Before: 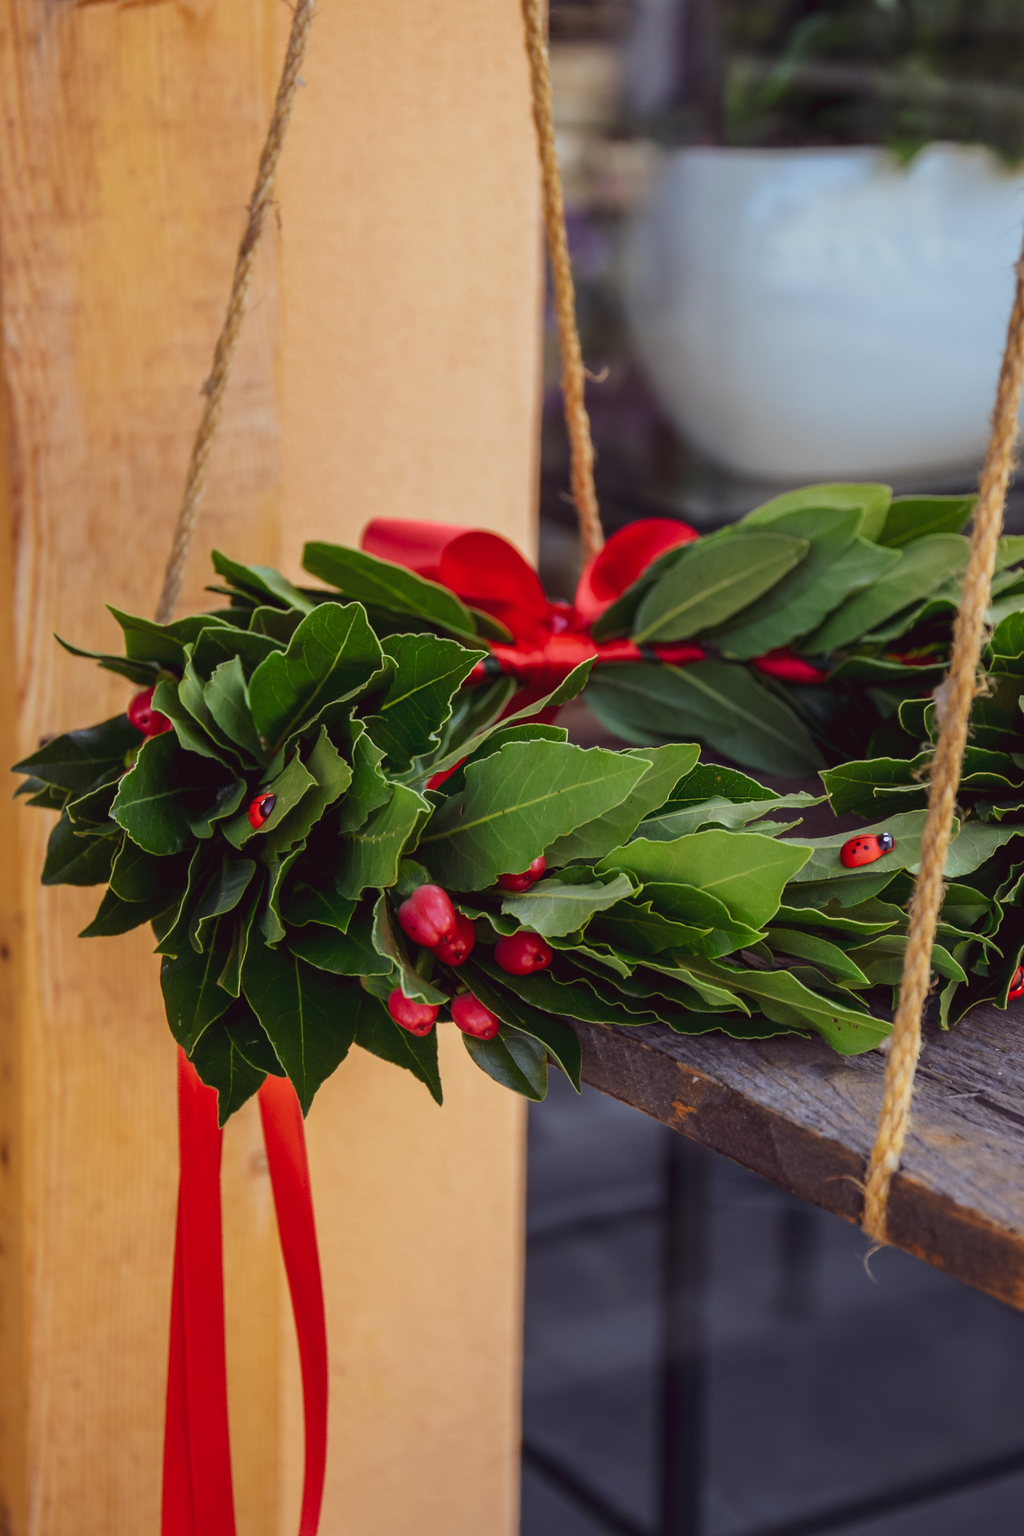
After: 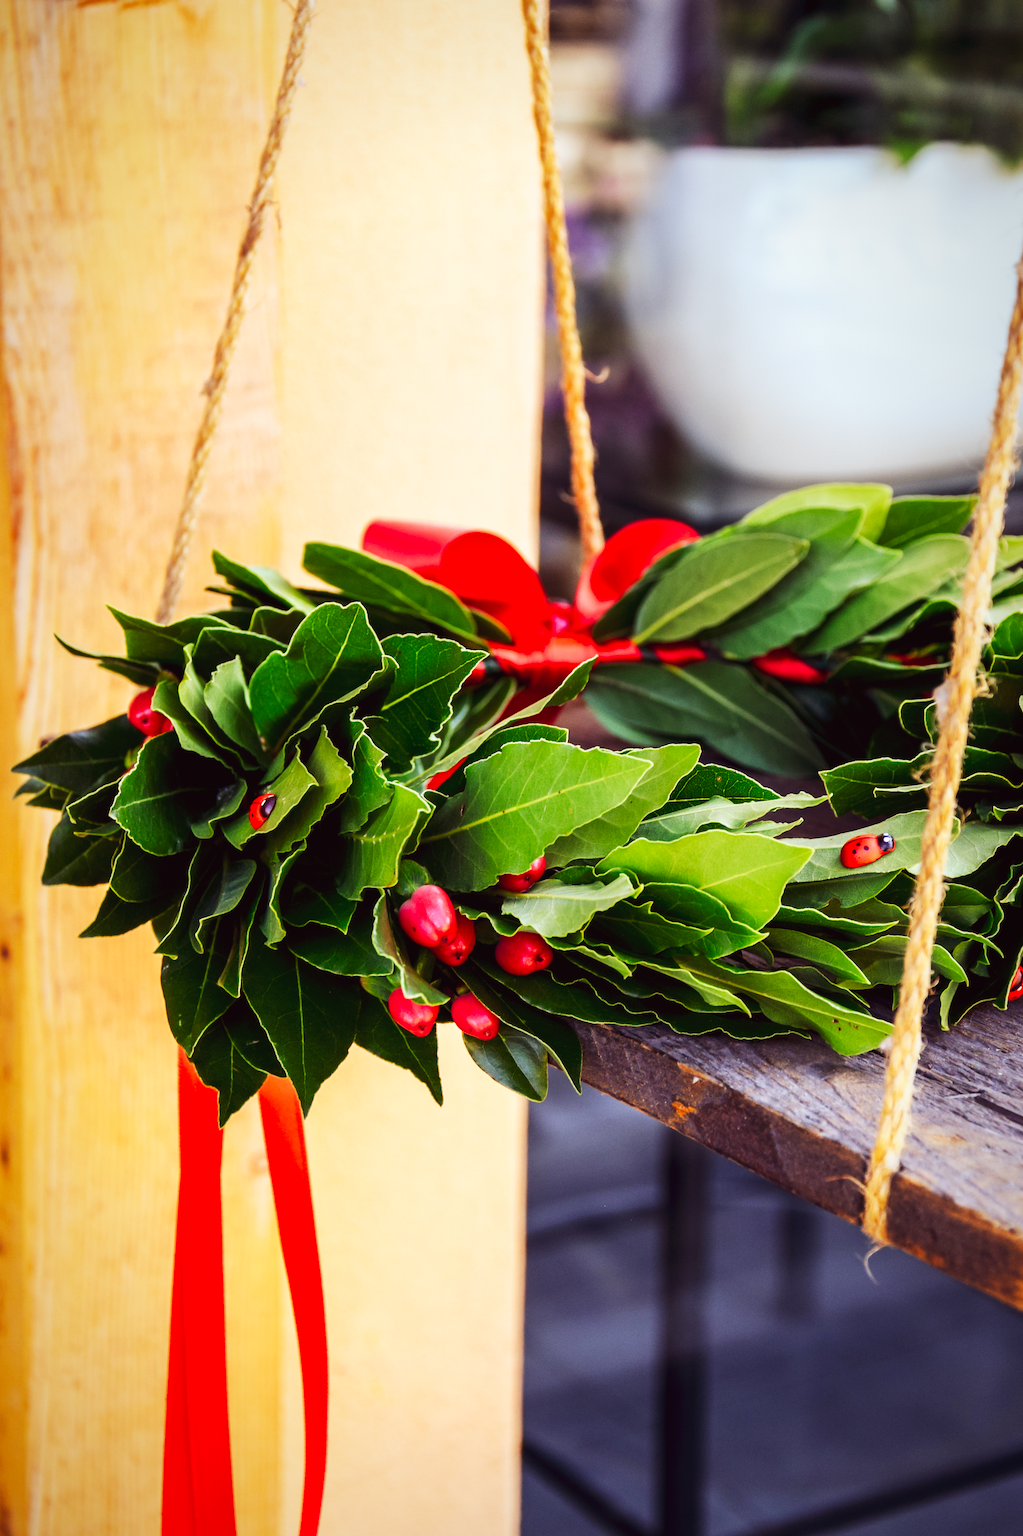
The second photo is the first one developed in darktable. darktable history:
vignetting: fall-off start 80.87%, fall-off radius 61.59%, brightness -0.384, saturation 0.007, center (0, 0.007), automatic ratio true, width/height ratio 1.418
base curve: curves: ch0 [(0, 0) (0.007, 0.004) (0.027, 0.03) (0.046, 0.07) (0.207, 0.54) (0.442, 0.872) (0.673, 0.972) (1, 1)], preserve colors none
